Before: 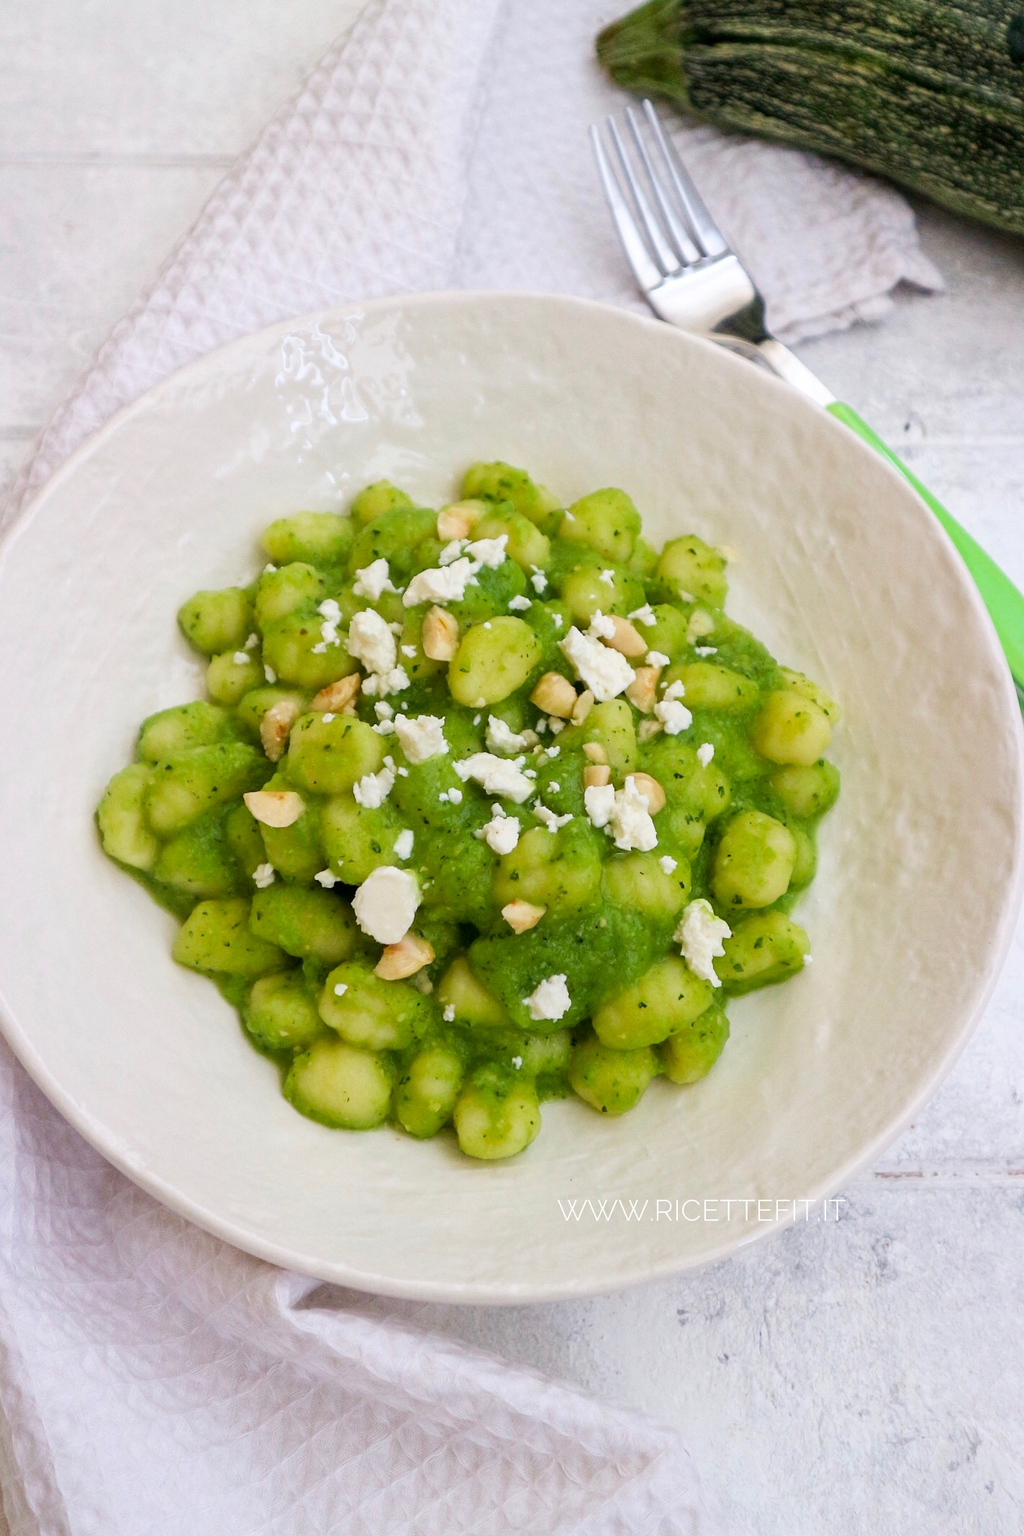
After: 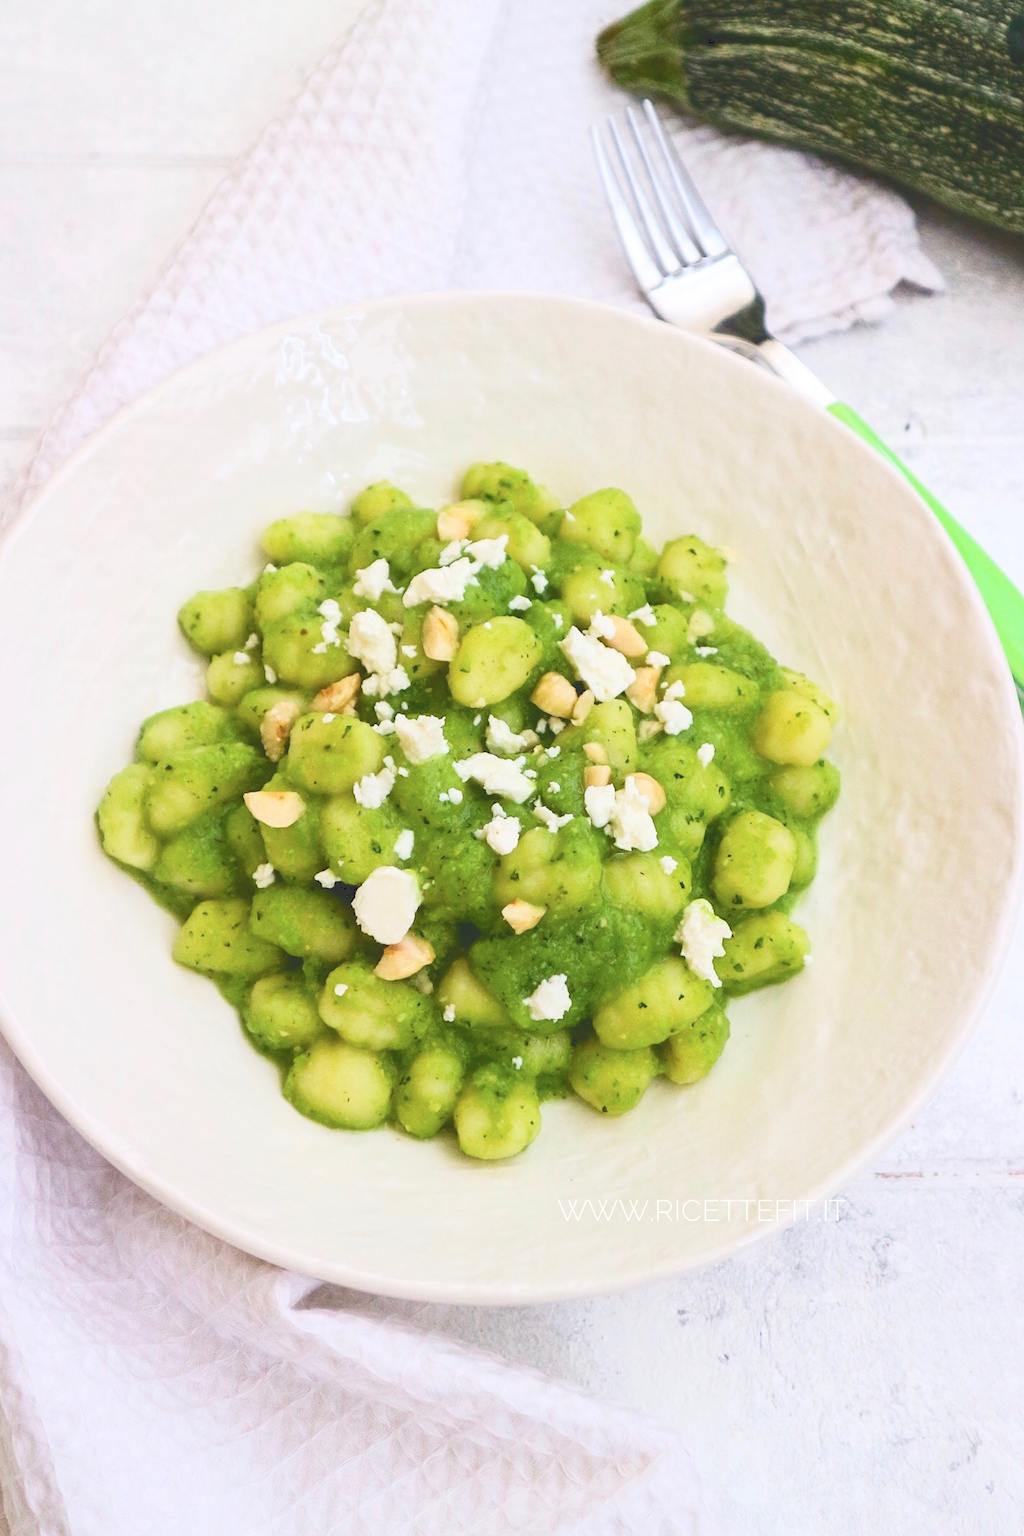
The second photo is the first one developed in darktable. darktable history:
tone curve: curves: ch0 [(0, 0) (0.003, 0.203) (0.011, 0.203) (0.025, 0.21) (0.044, 0.22) (0.069, 0.231) (0.1, 0.243) (0.136, 0.255) (0.177, 0.277) (0.224, 0.305) (0.277, 0.346) (0.335, 0.412) (0.399, 0.492) (0.468, 0.571) (0.543, 0.658) (0.623, 0.75) (0.709, 0.837) (0.801, 0.905) (0.898, 0.955) (1, 1)], color space Lab, independent channels, preserve colors none
